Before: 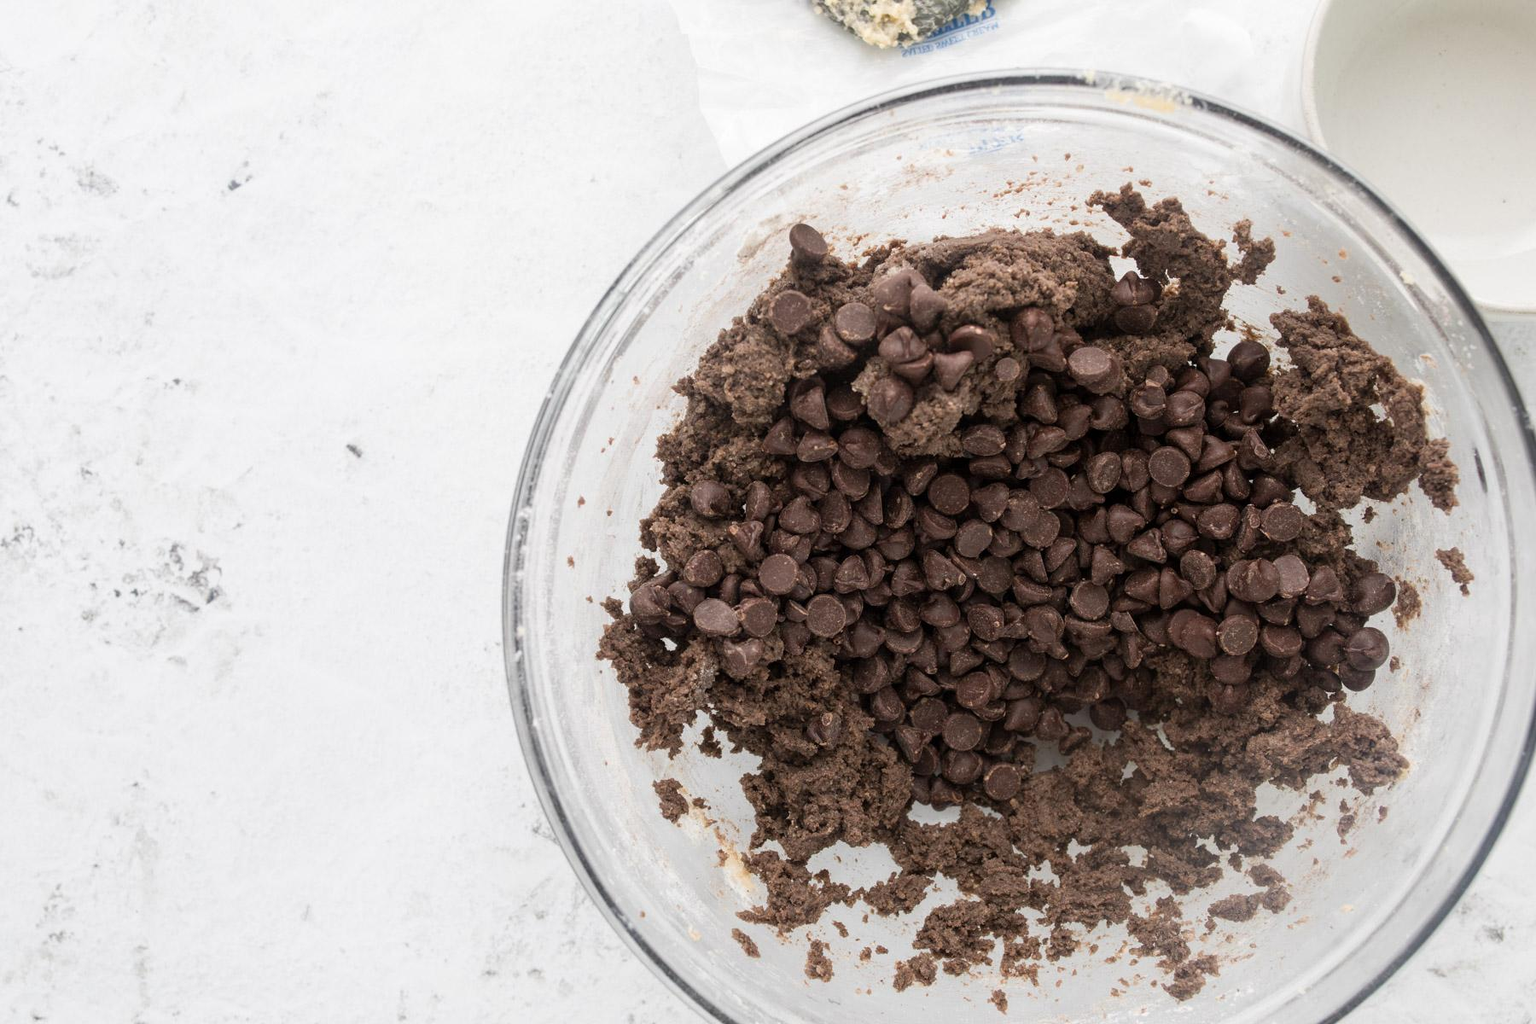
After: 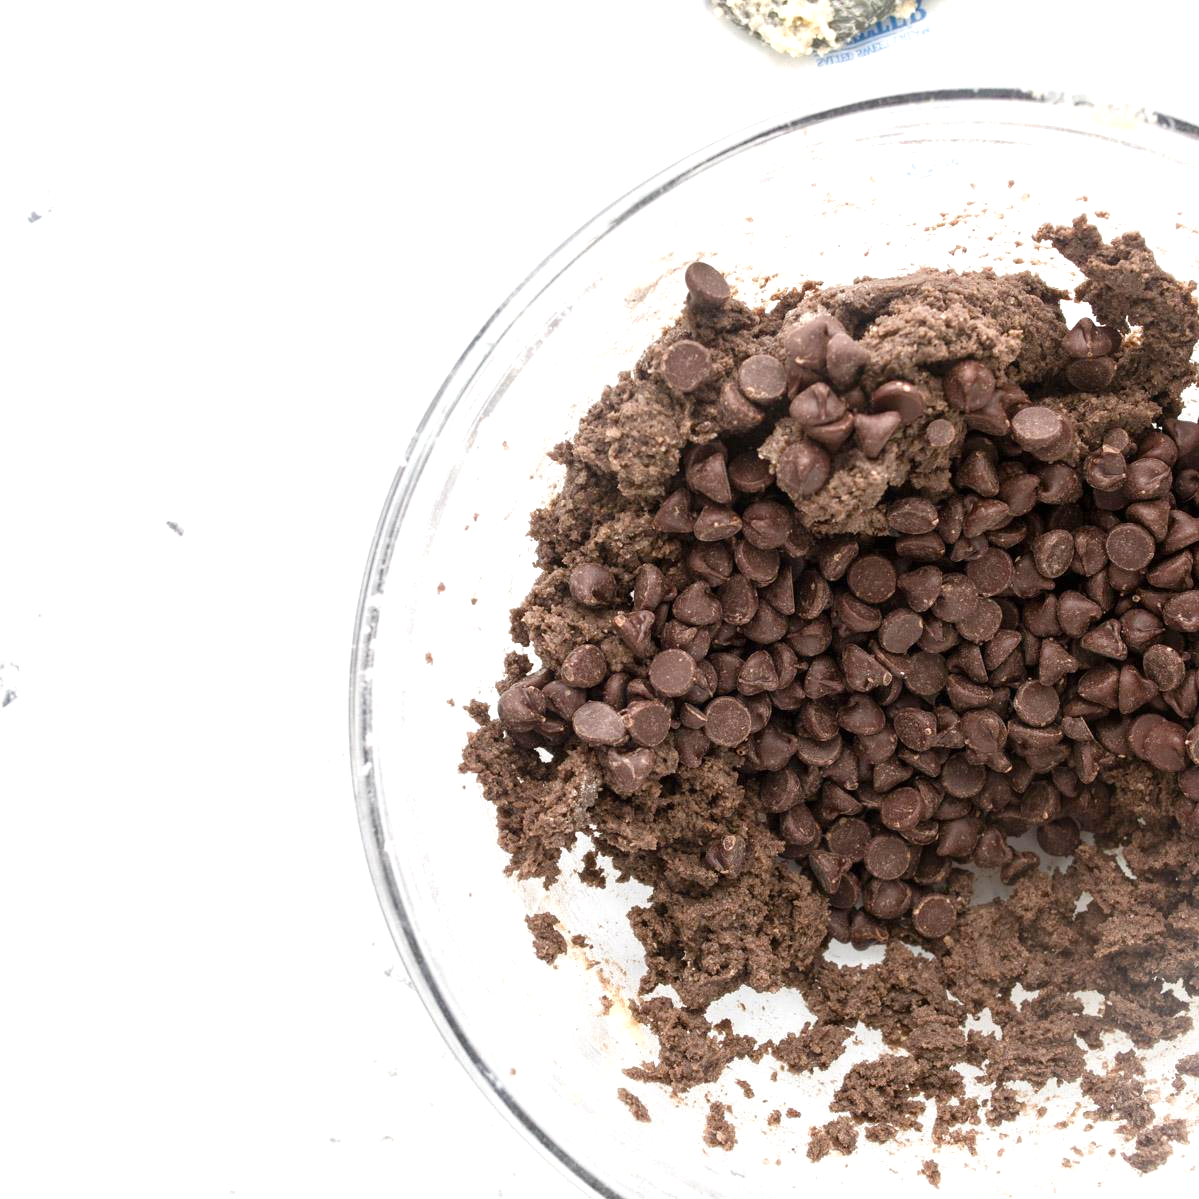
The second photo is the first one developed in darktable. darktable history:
color balance rgb: perceptual saturation grading › global saturation 0.561%, perceptual saturation grading › highlights -19.991%, perceptual saturation grading › shadows 19.893%, global vibrance 20%
crop and rotate: left 13.354%, right 20.003%
exposure: black level correction 0, exposure 0.694 EV, compensate highlight preservation false
